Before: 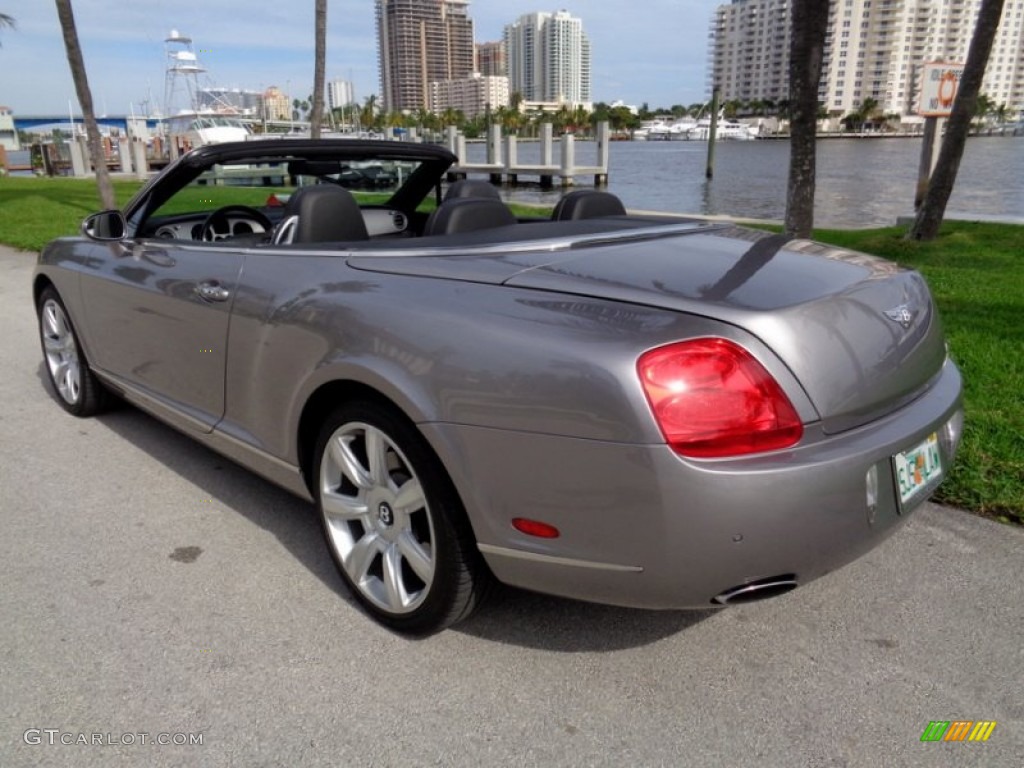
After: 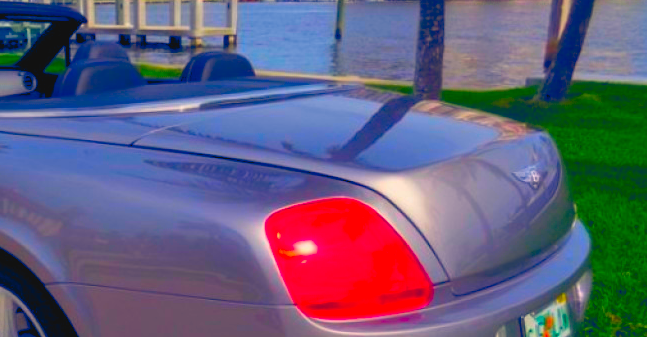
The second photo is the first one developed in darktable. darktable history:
crop: left 36.266%, top 18.124%, right 0.48%, bottom 37.973%
color balance rgb: shadows lift › chroma 1.013%, shadows lift › hue 28.1°, highlights gain › chroma 2.001%, highlights gain › hue 73.26°, global offset › chroma 0.253%, global offset › hue 257.24°, perceptual saturation grading › global saturation 33.177%
color correction: highlights b* -0.029, saturation 2.97
contrast brightness saturation: contrast -0.105, saturation -0.103
exposure: exposure -0.04 EV, compensate highlight preservation false
